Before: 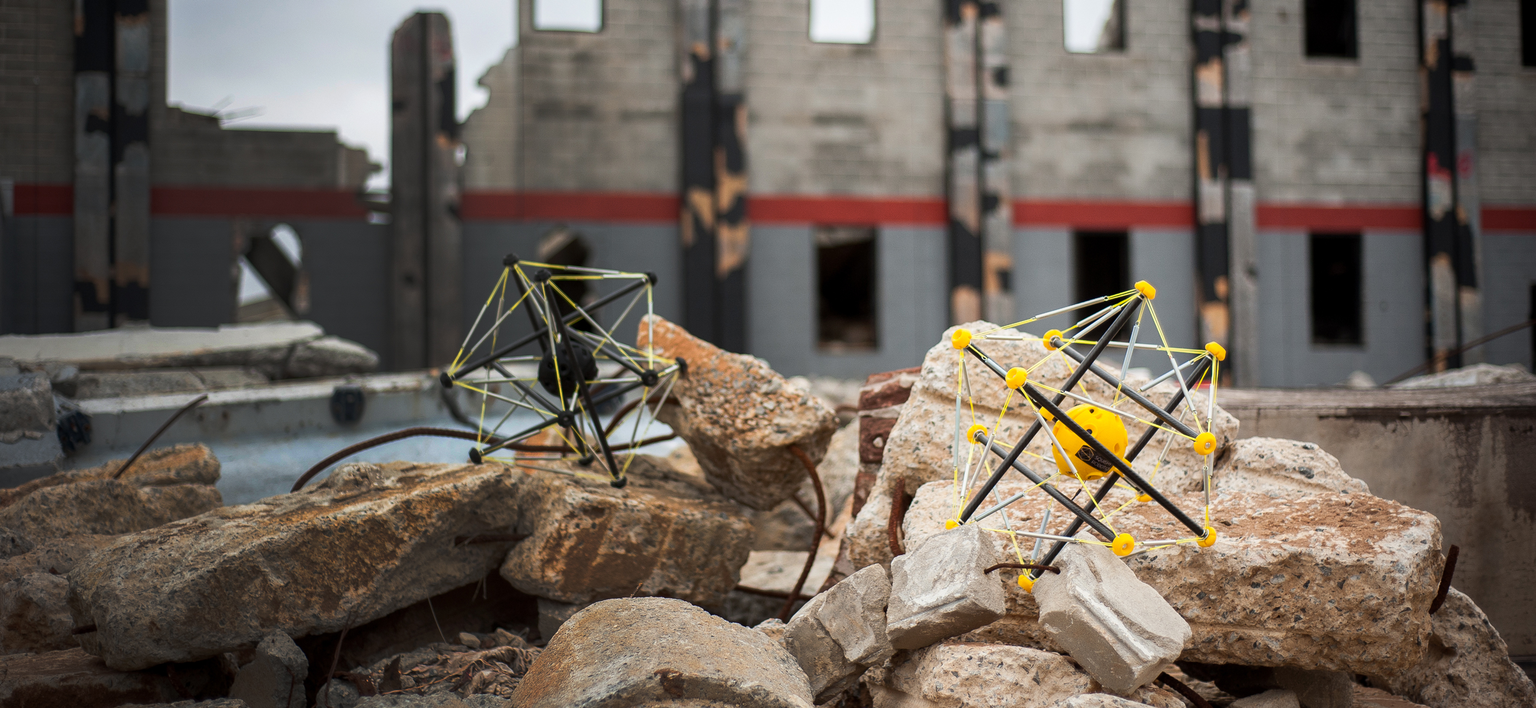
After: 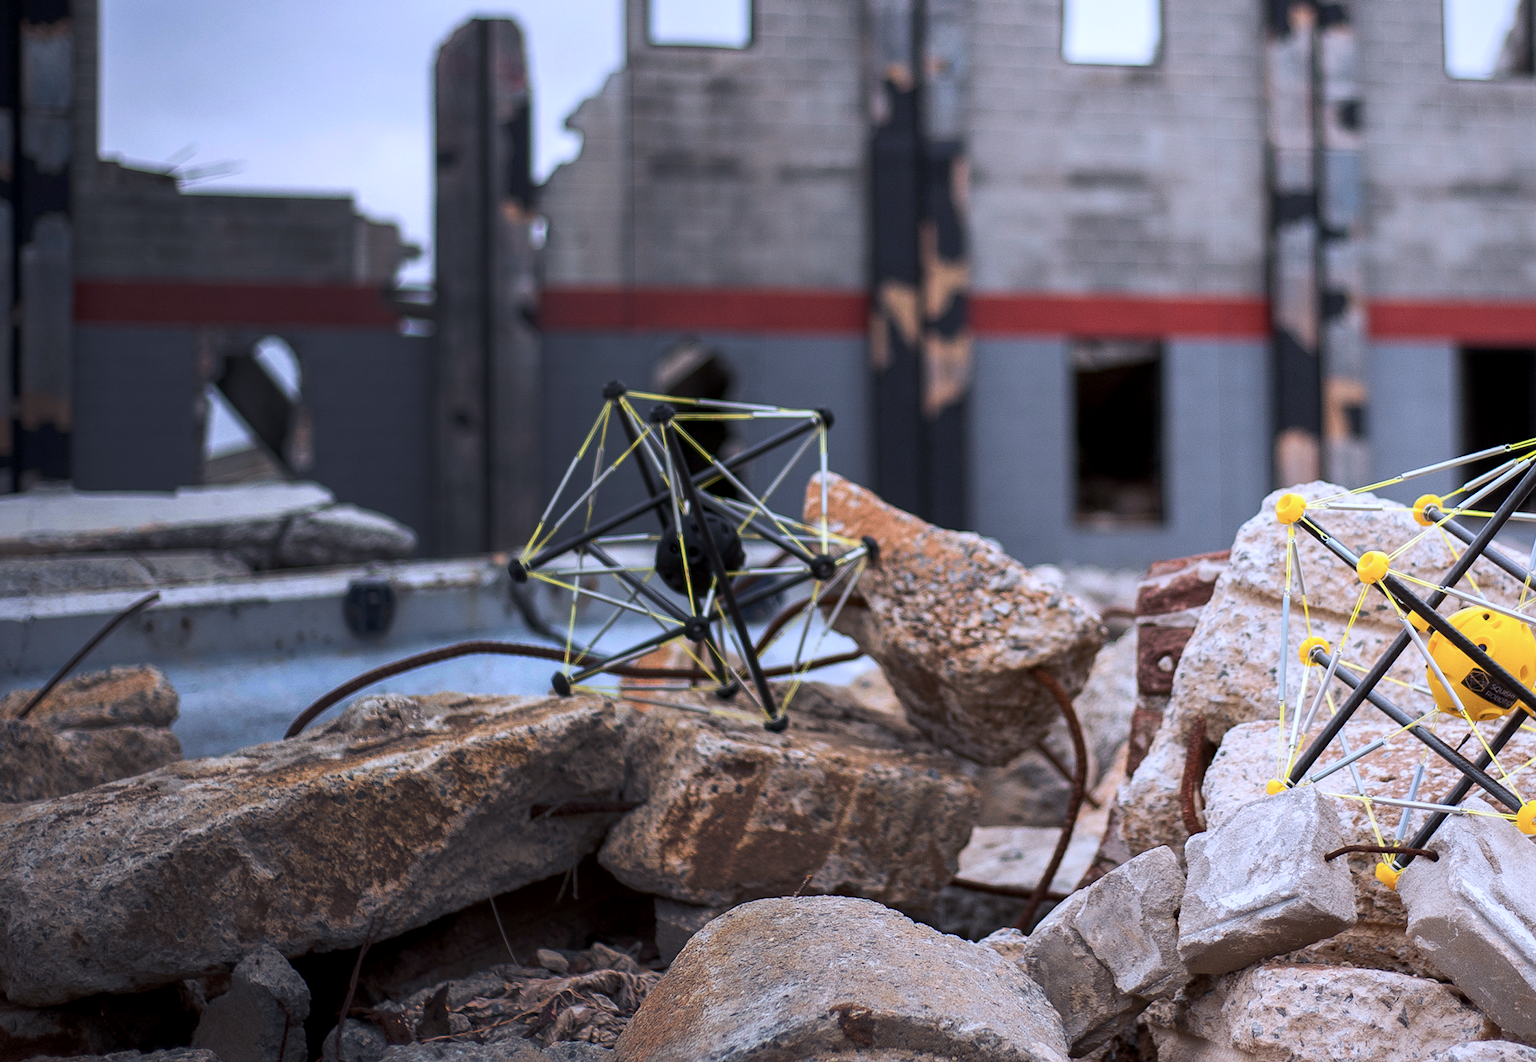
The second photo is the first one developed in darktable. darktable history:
local contrast: highlights 100%, shadows 100%, detail 120%, midtone range 0.2
crop and rotate: left 6.617%, right 26.717%
color calibration: illuminant as shot in camera, x 0.379, y 0.396, temperature 4138.76 K
